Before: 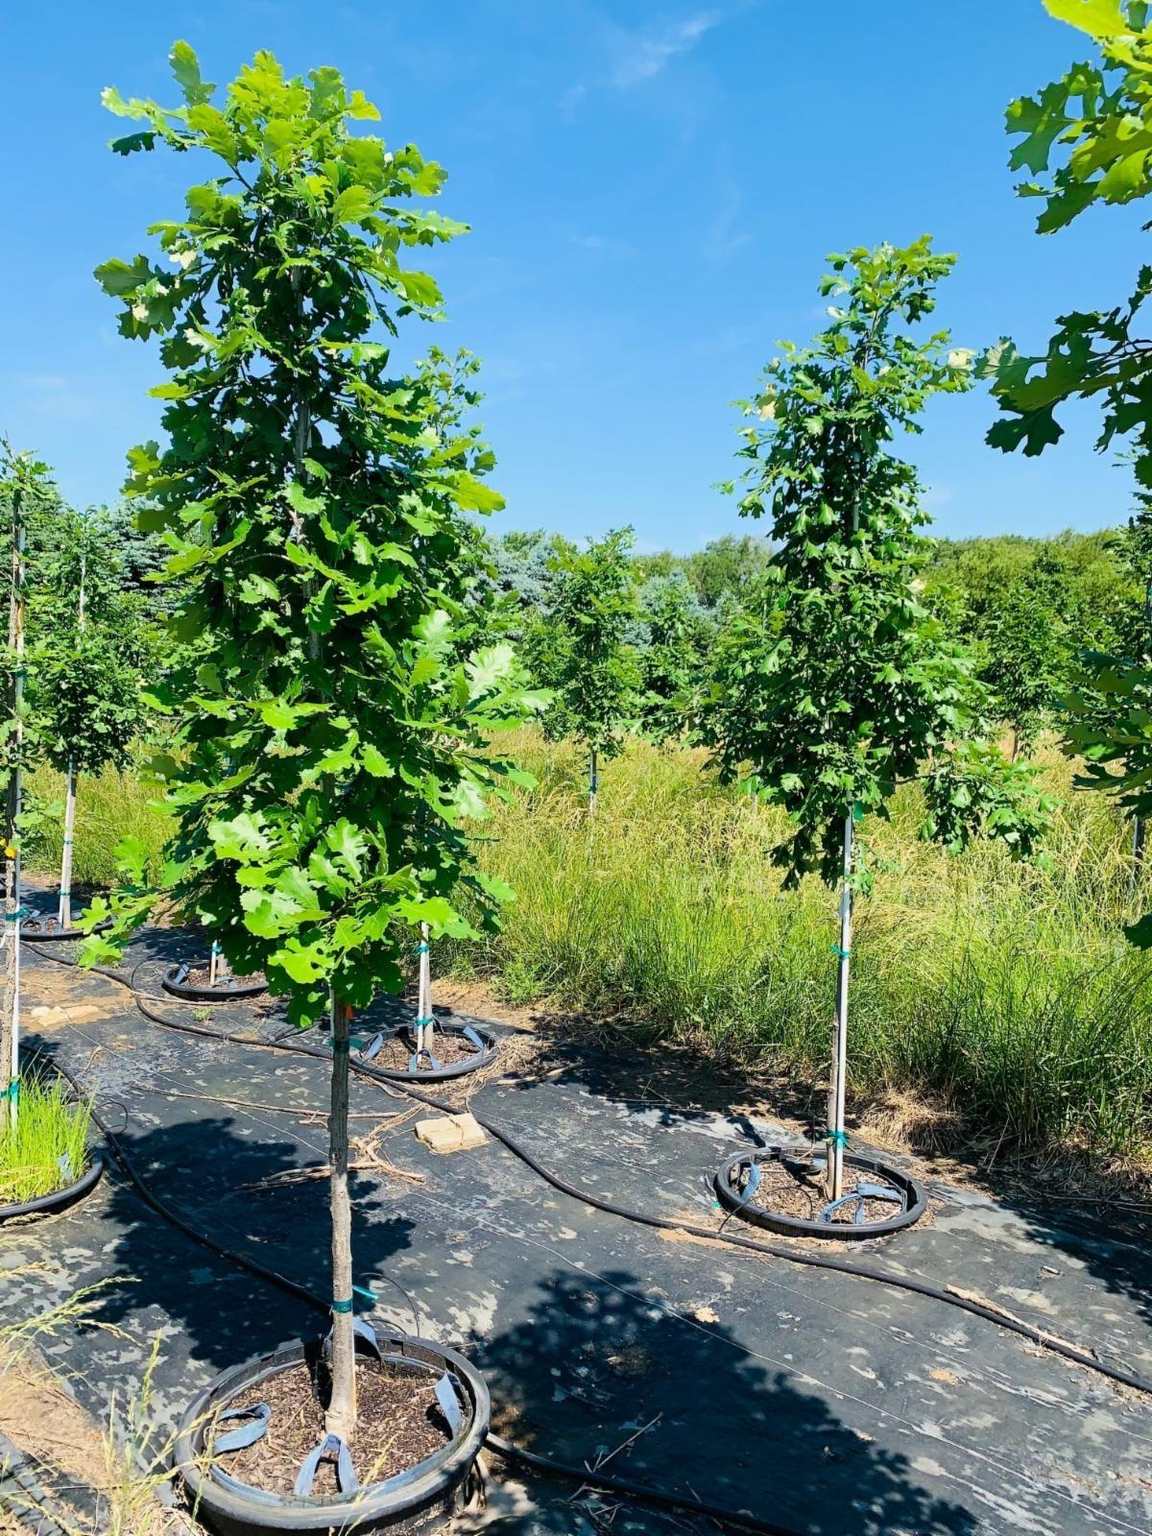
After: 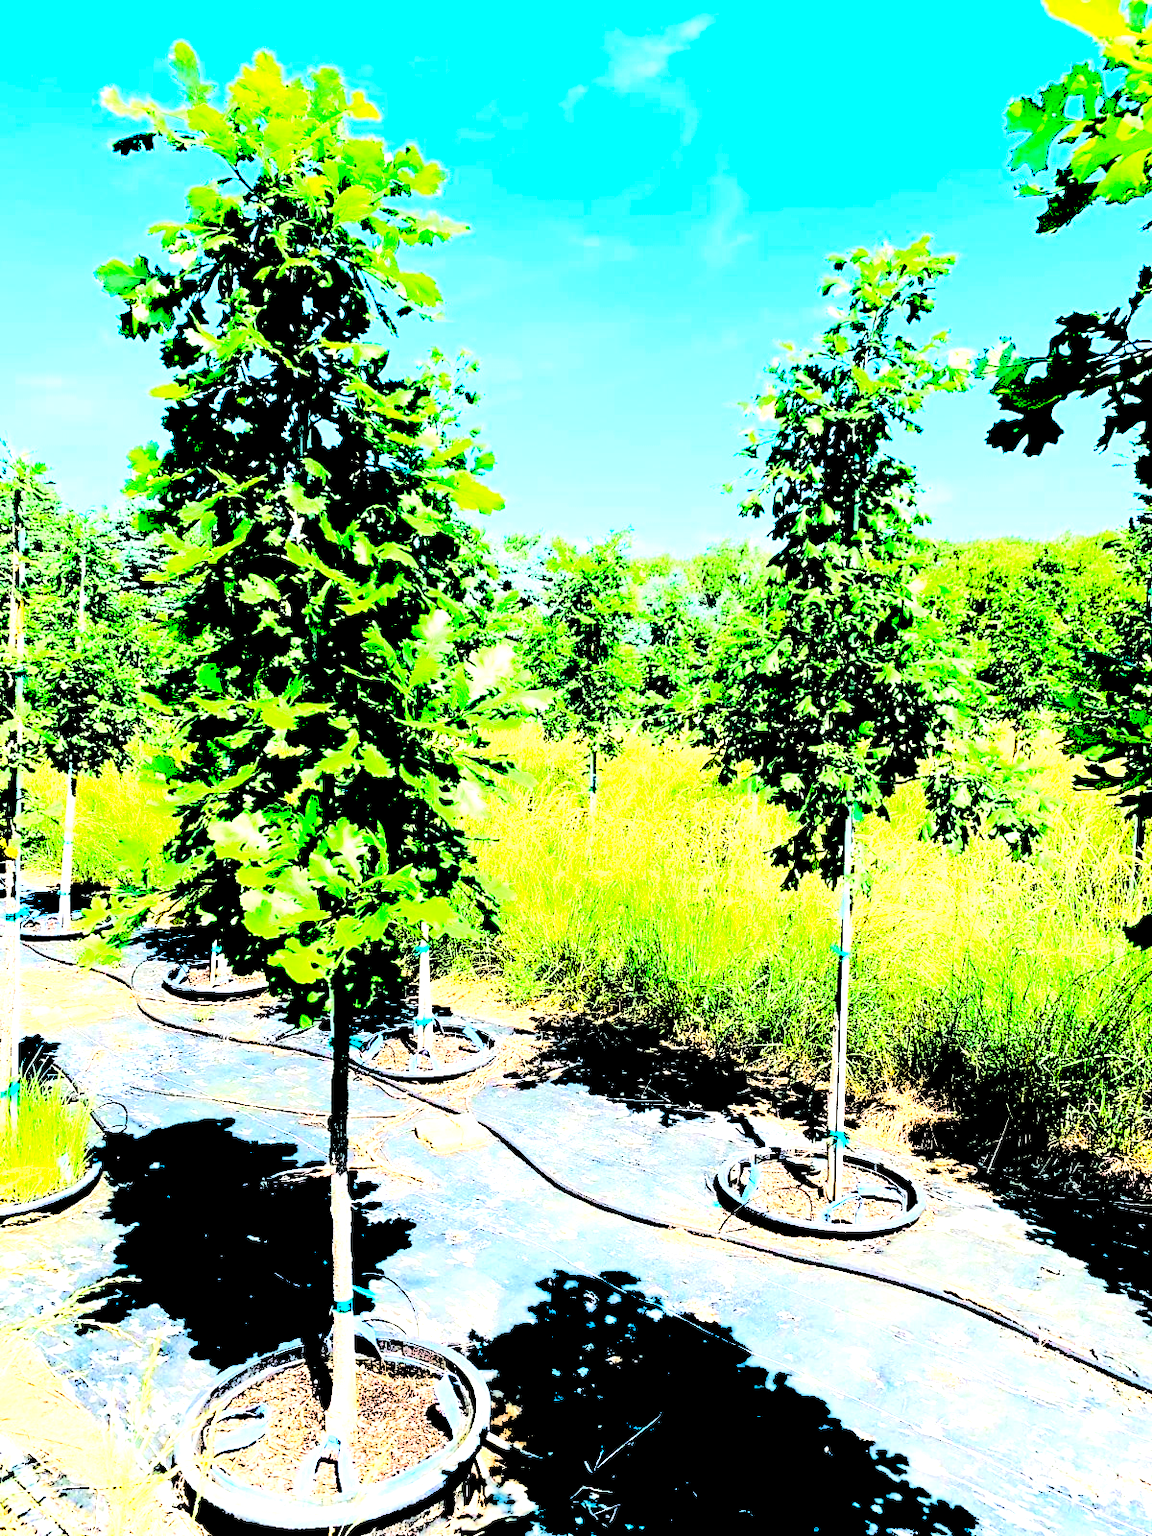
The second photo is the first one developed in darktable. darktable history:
tone equalizer: on, module defaults
exposure: exposure 0.299 EV, compensate highlight preservation false
contrast brightness saturation: brightness -0.217, saturation 0.075
levels: levels [0.246, 0.256, 0.506]
